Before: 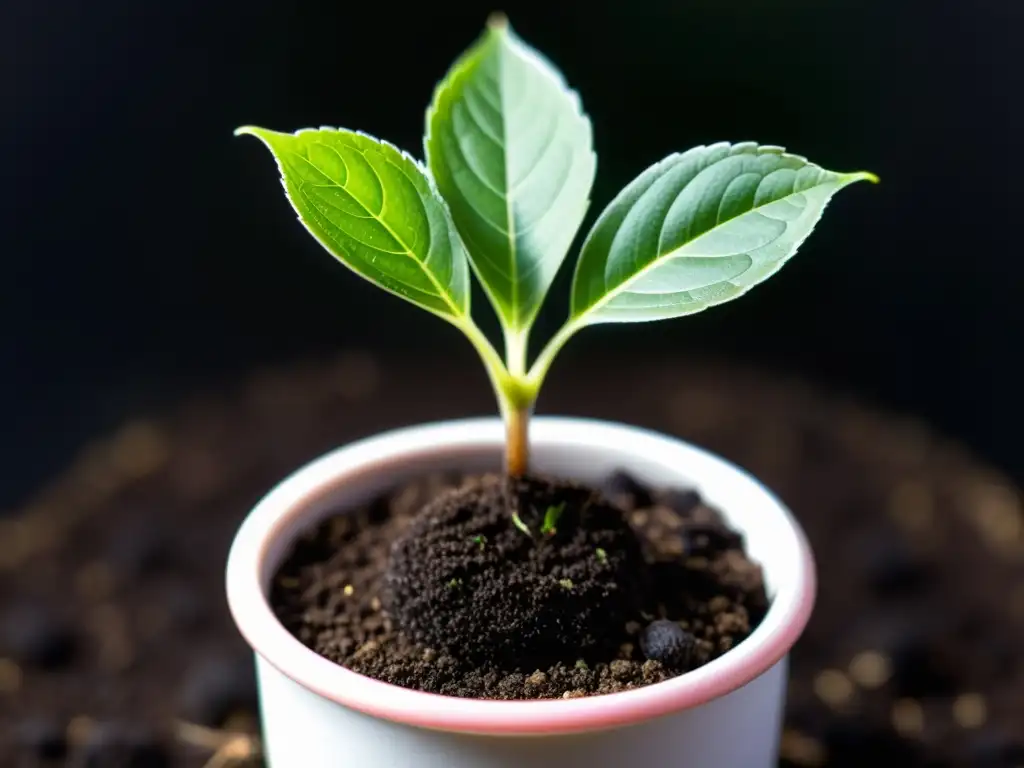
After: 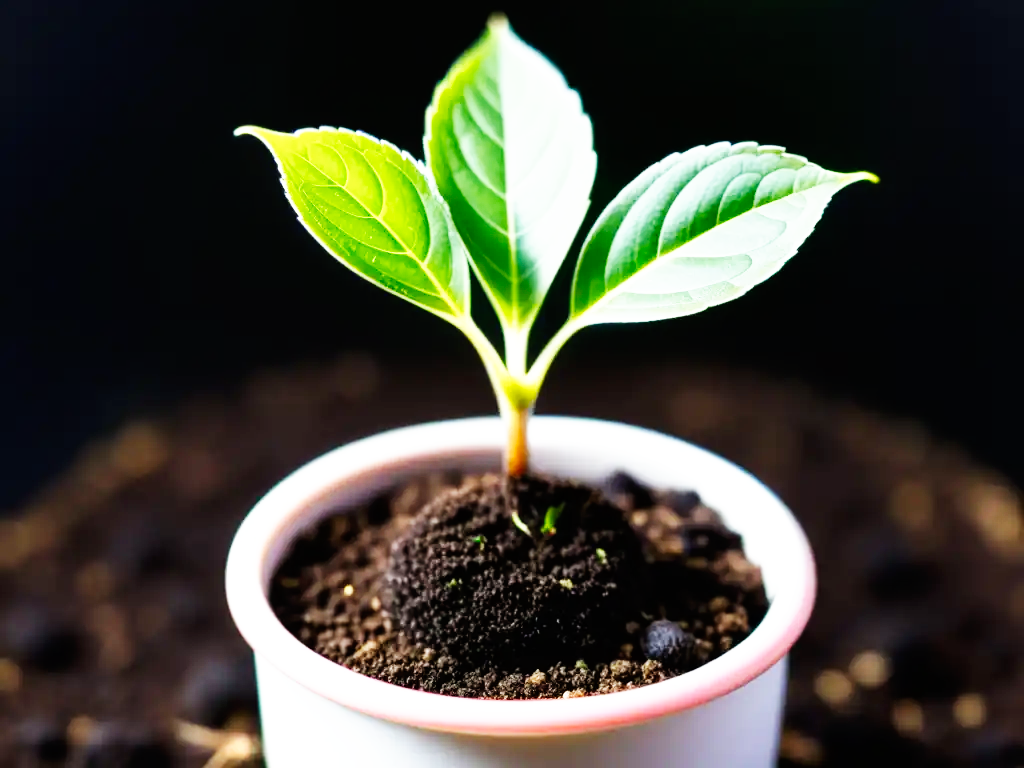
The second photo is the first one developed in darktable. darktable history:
base curve: curves: ch0 [(0, 0) (0.007, 0.004) (0.027, 0.03) (0.046, 0.07) (0.207, 0.54) (0.442, 0.872) (0.673, 0.972) (1, 1)], preserve colors none
